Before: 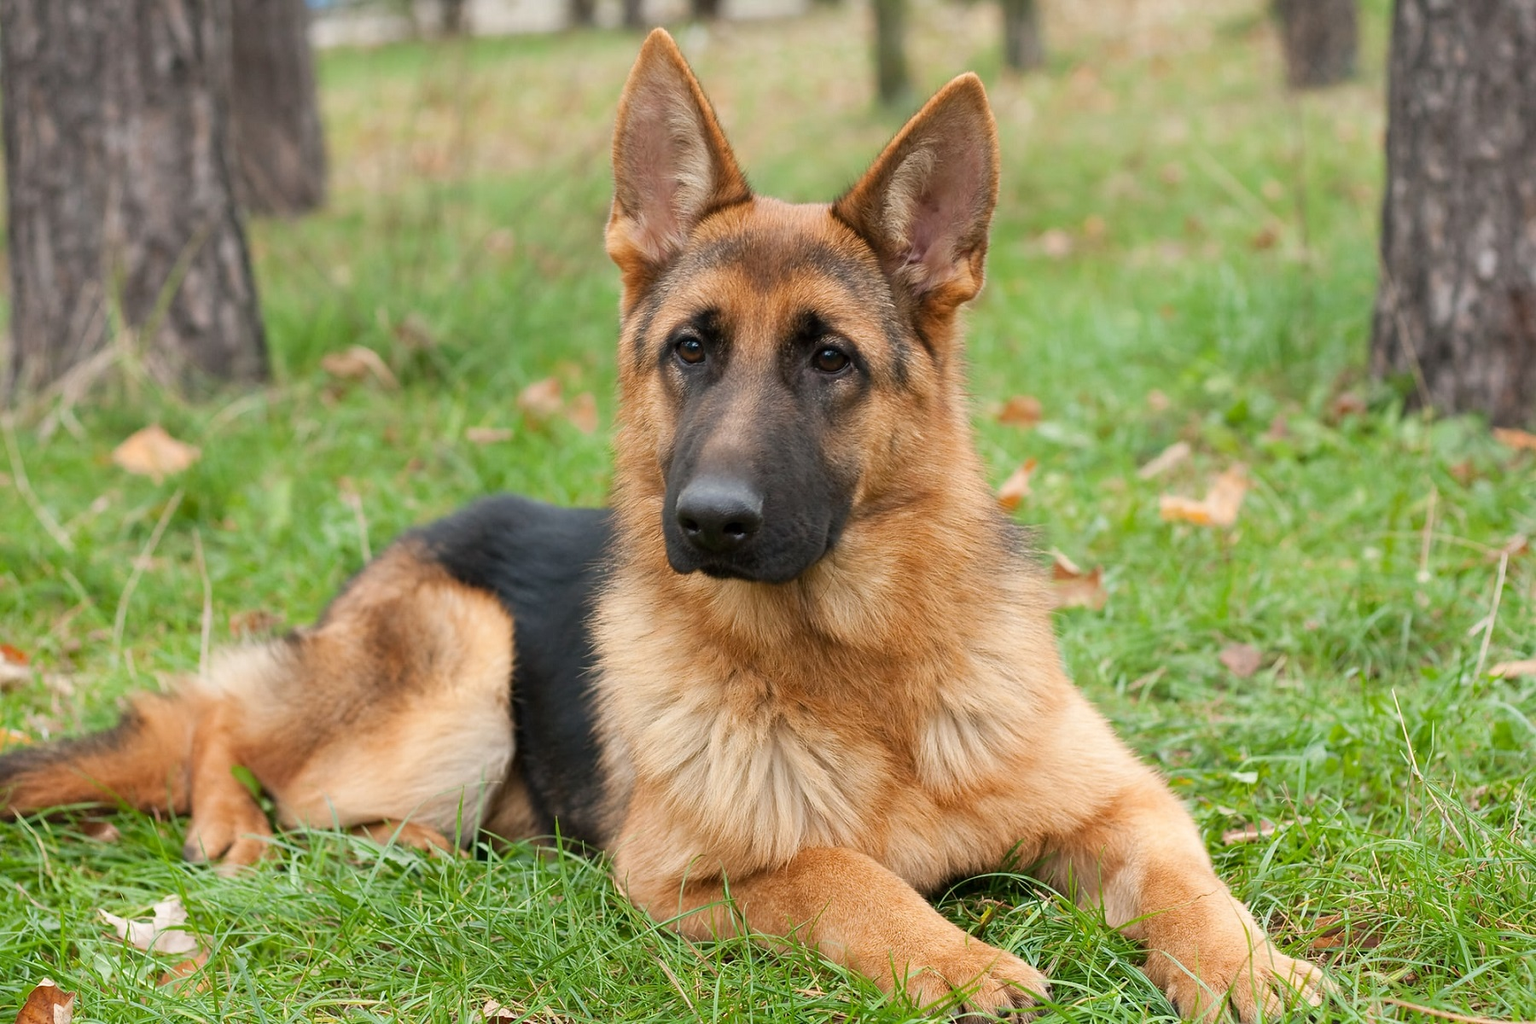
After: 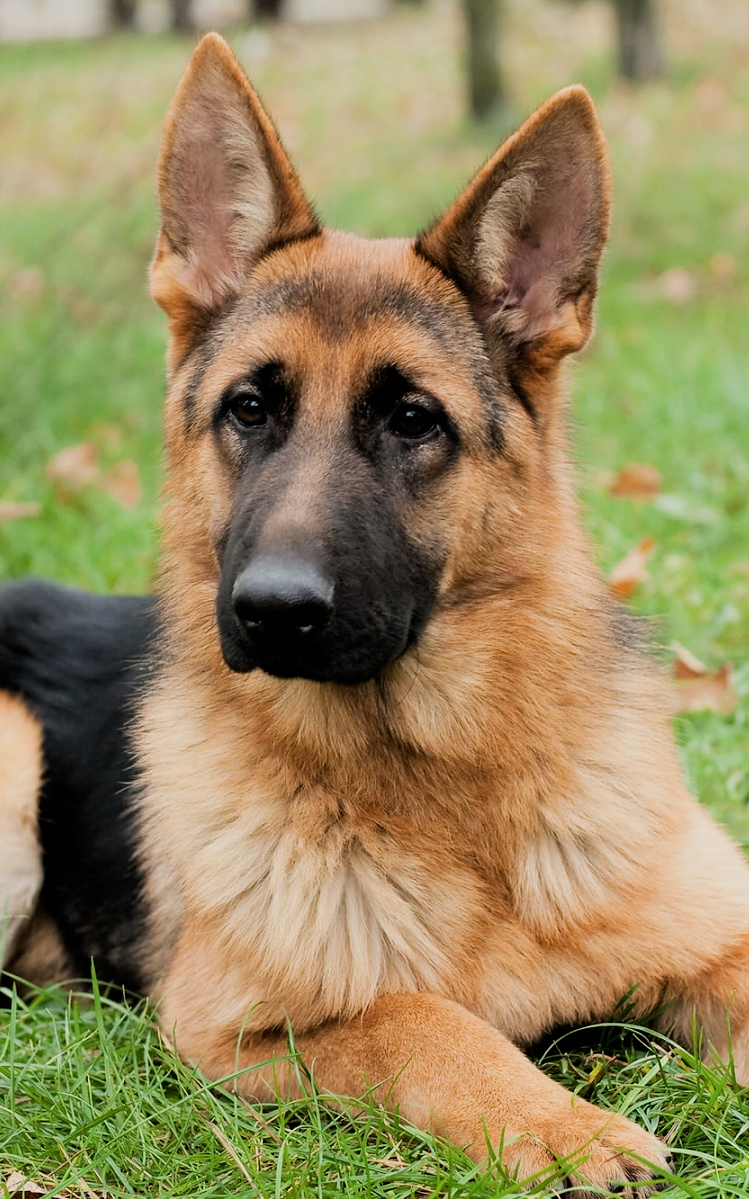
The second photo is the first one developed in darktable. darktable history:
crop: left 31.116%, right 27.262%
filmic rgb: black relative exposure -5.05 EV, white relative exposure 3.95 EV, hardness 2.89, contrast 1.299, highlights saturation mix -28.7%
